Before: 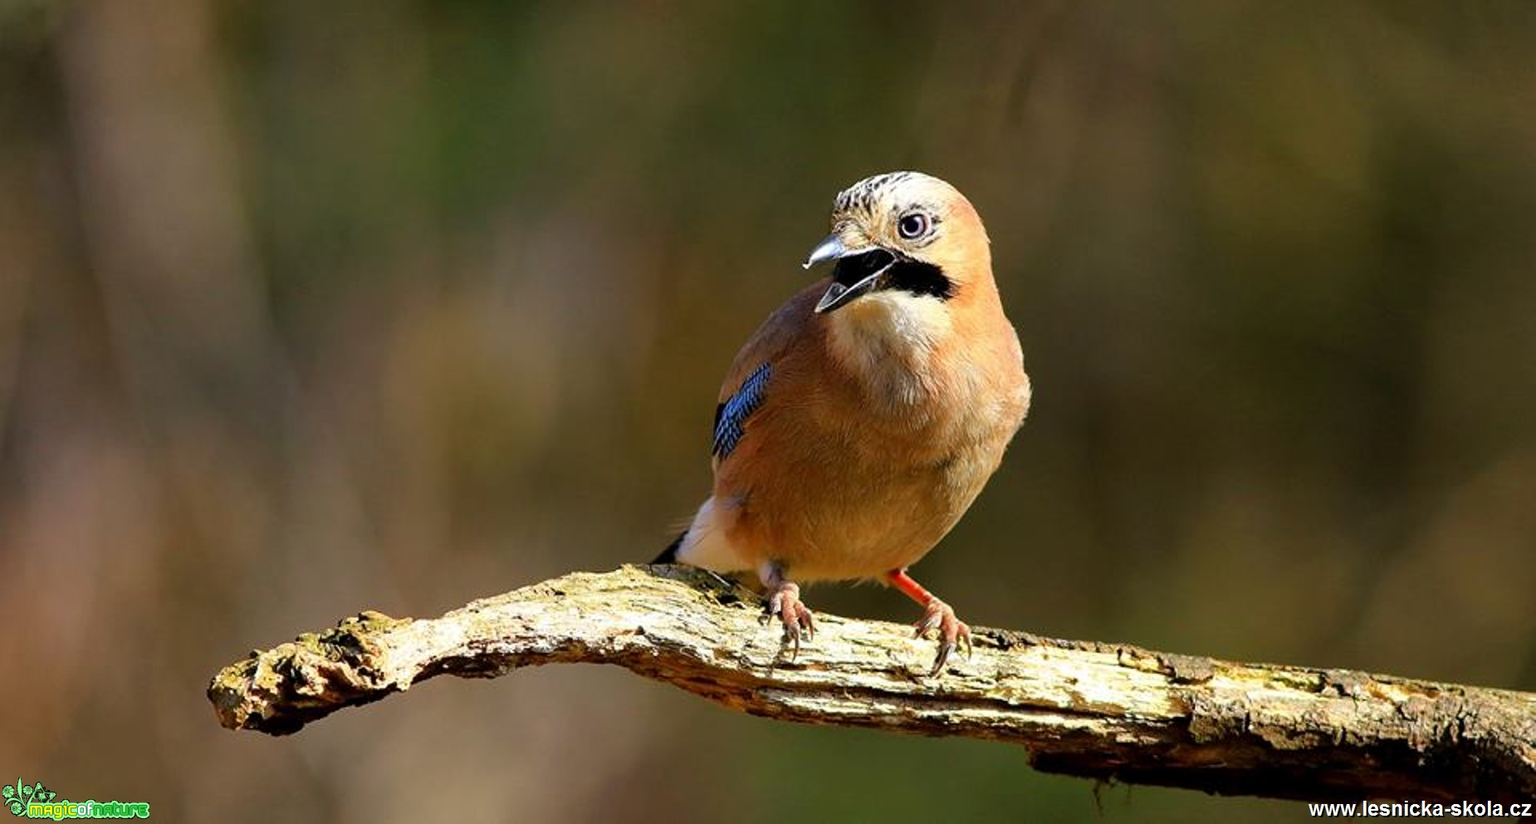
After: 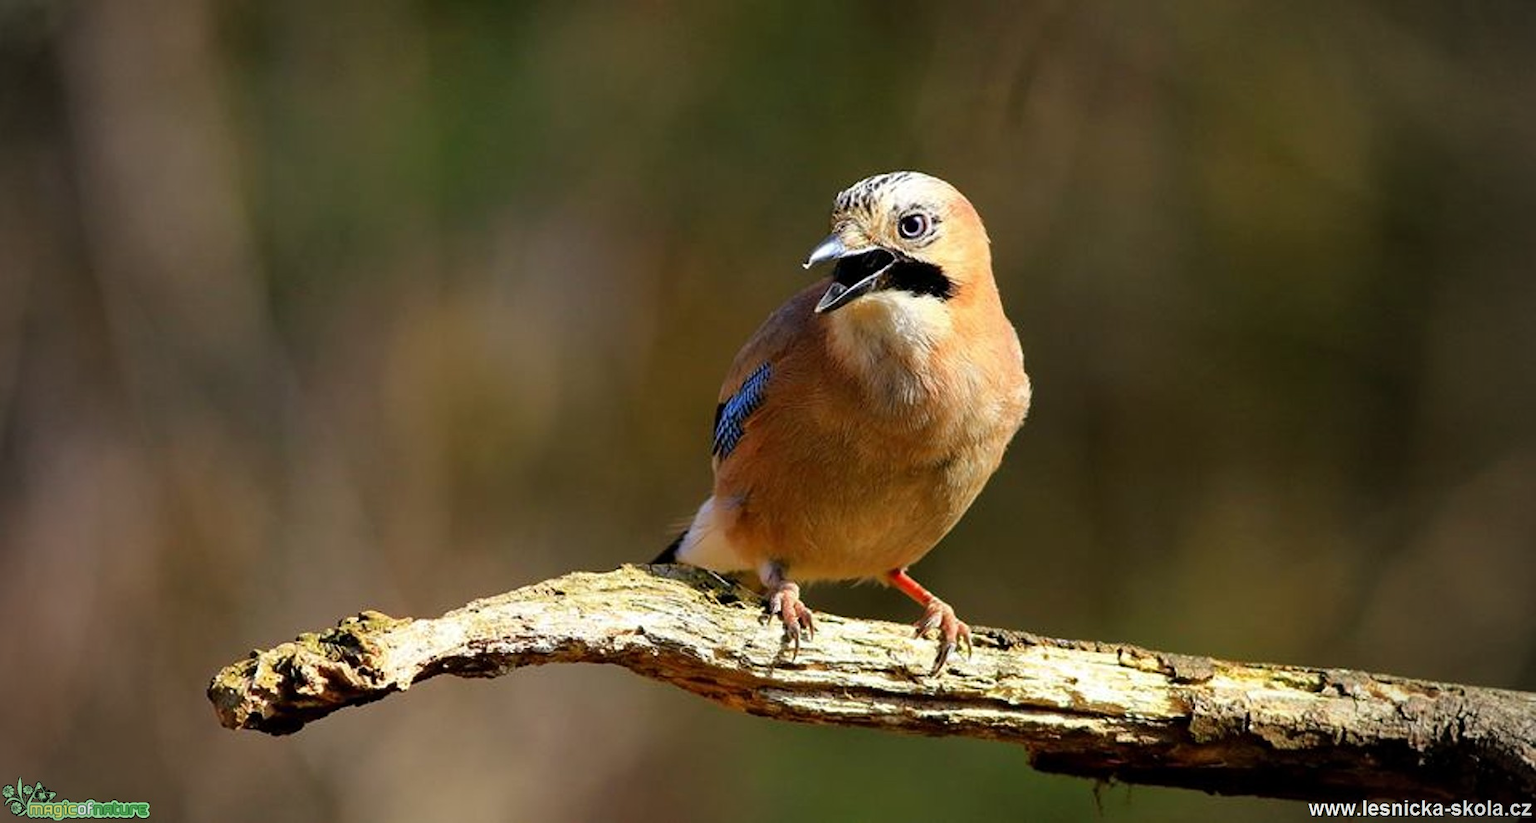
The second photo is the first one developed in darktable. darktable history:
vignetting: fall-off start 73.77%, unbound false
